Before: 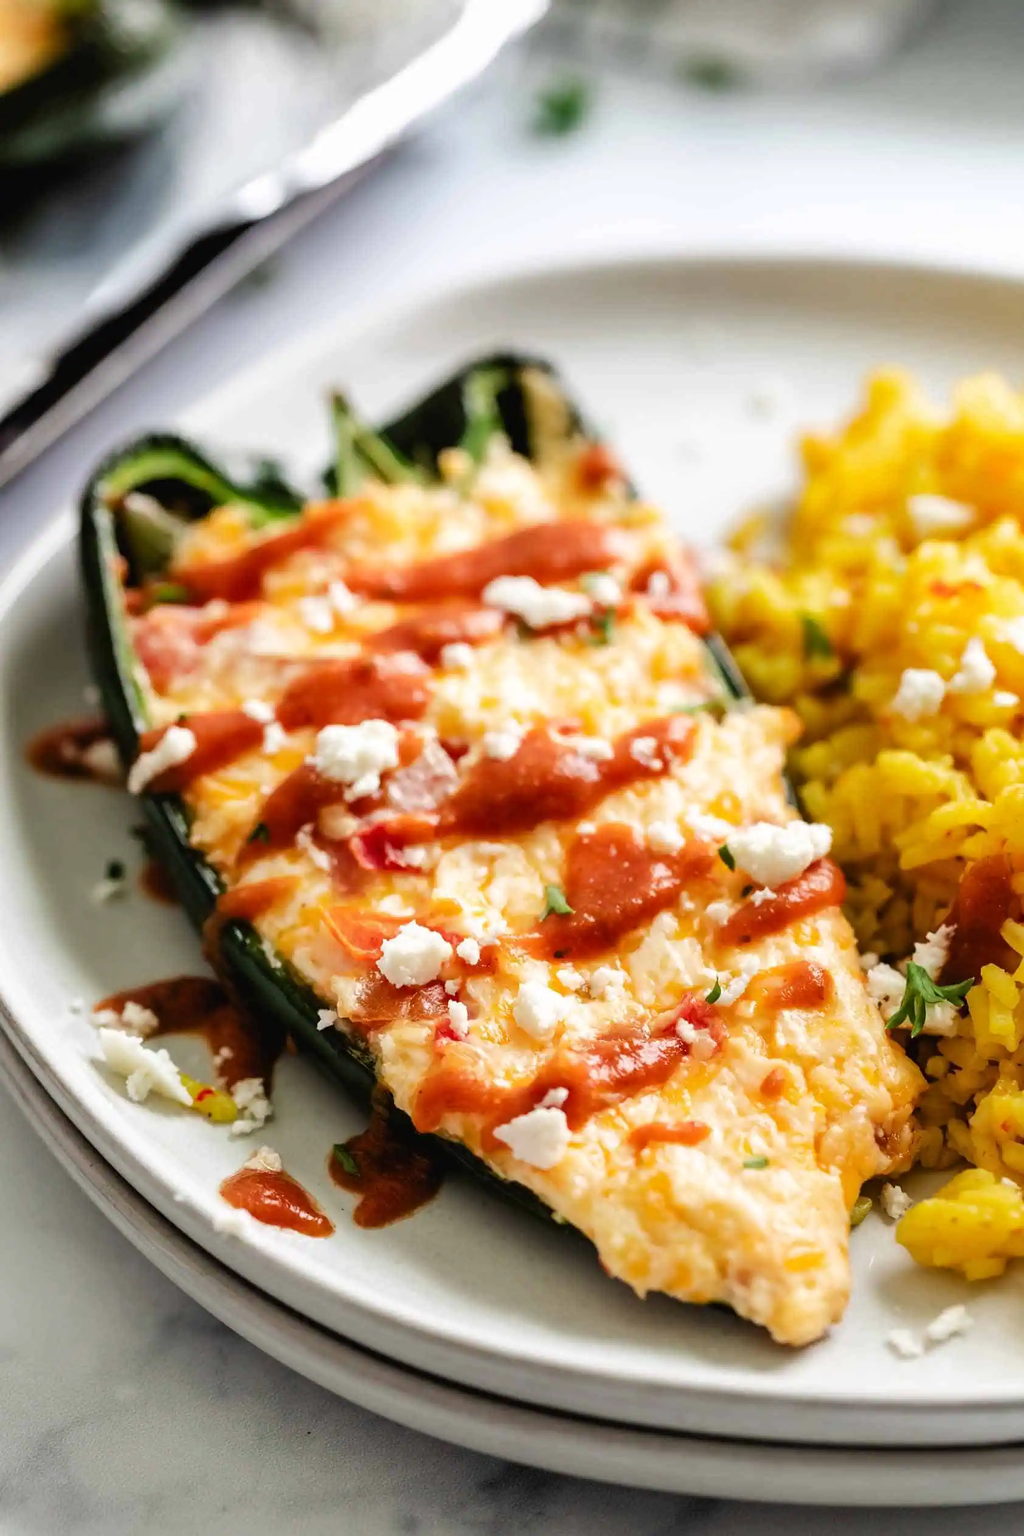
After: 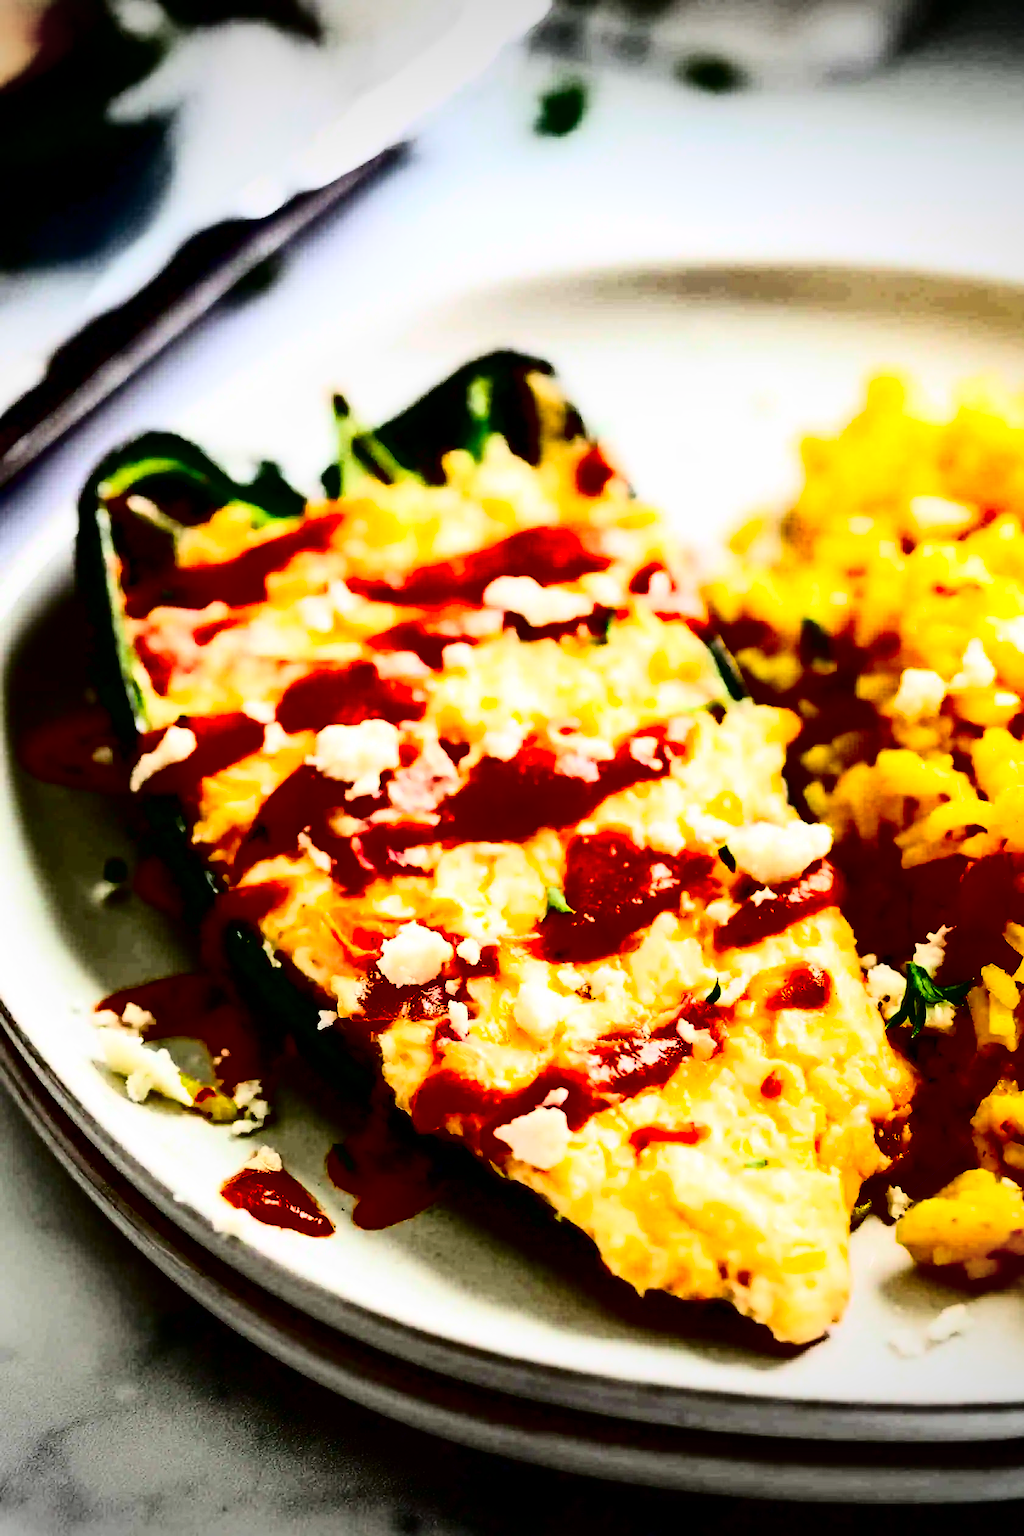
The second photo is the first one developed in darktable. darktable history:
shadows and highlights: shadows -1.81, highlights 40.63
vignetting: width/height ratio 1.097, unbound false
contrast brightness saturation: contrast 0.783, brightness -0.994, saturation 0.995
tone equalizer: mask exposure compensation -0.498 EV
